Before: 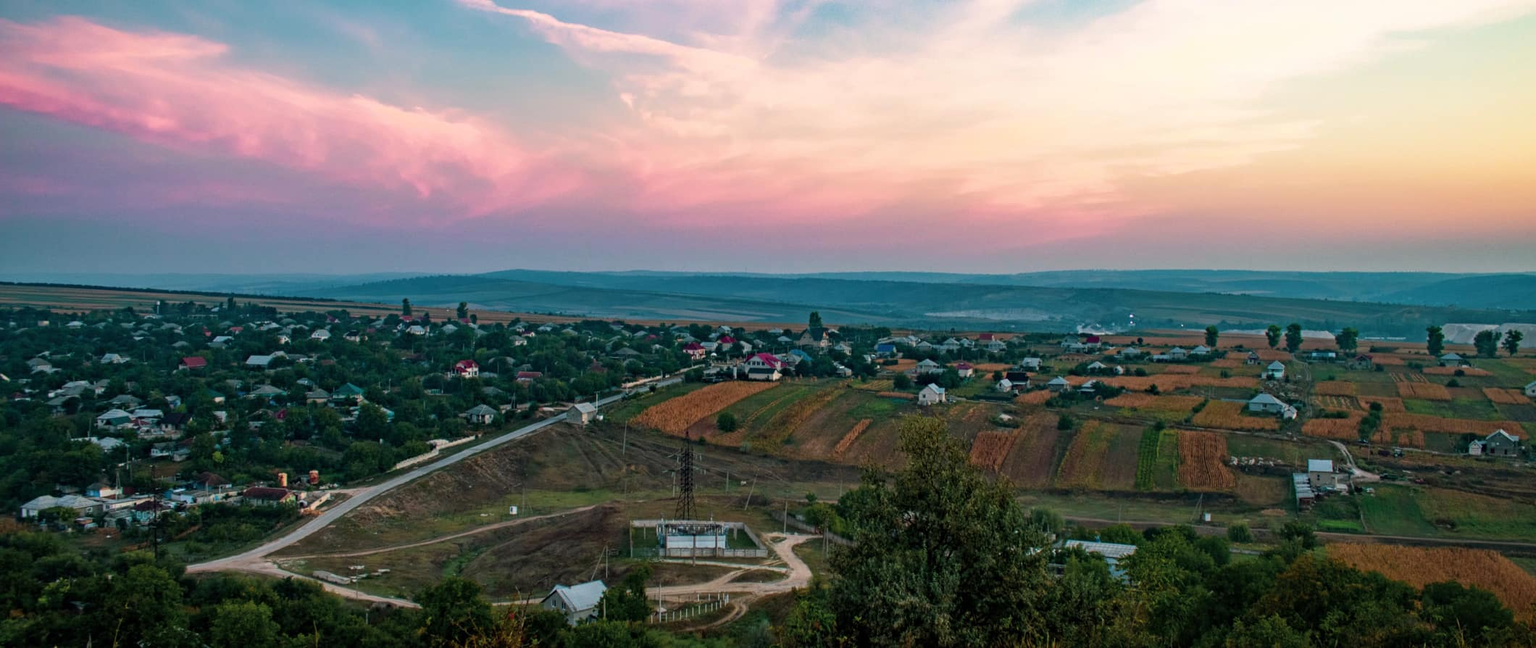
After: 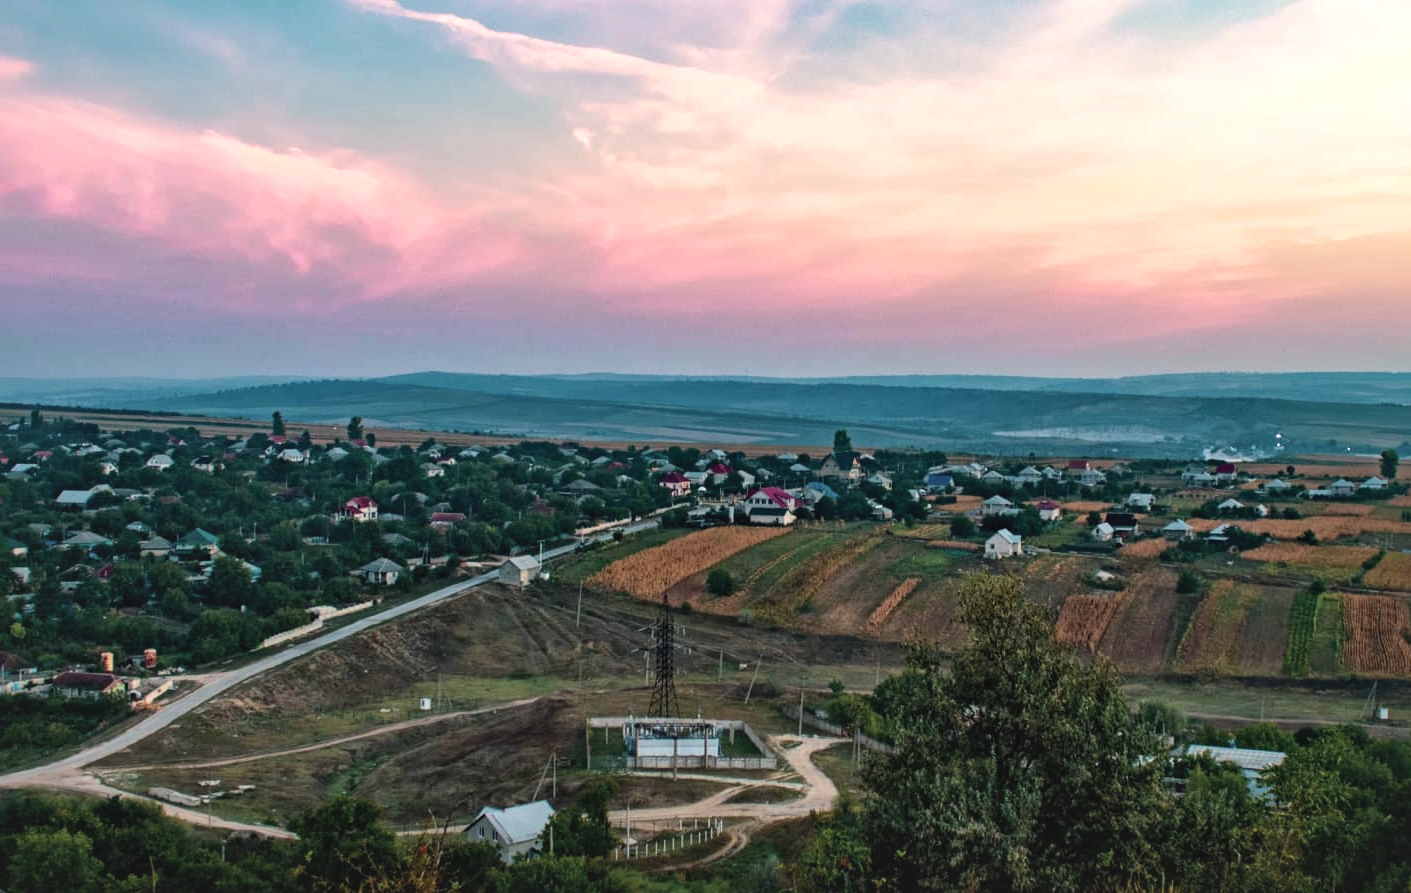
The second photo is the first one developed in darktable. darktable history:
color balance rgb: shadows lift › chroma 1.858%, shadows lift › hue 264.78°, perceptual saturation grading › global saturation 1.386%, perceptual saturation grading › highlights -1.207%, perceptual saturation grading › mid-tones 3.933%, perceptual saturation grading › shadows 8.064%
levels: mode automatic, levels [0.016, 0.484, 0.953]
crop and rotate: left 13.37%, right 20.056%
contrast brightness saturation: contrast -0.138, brightness 0.044, saturation -0.128
local contrast: mode bilateral grid, contrast 20, coarseness 50, detail 147%, midtone range 0.2
tone equalizer: -8 EV -0.427 EV, -7 EV -0.375 EV, -6 EV -0.329 EV, -5 EV -0.24 EV, -3 EV 0.198 EV, -2 EV 0.363 EV, -1 EV 0.39 EV, +0 EV 0.424 EV, edges refinement/feathering 500, mask exposure compensation -1.57 EV, preserve details no
